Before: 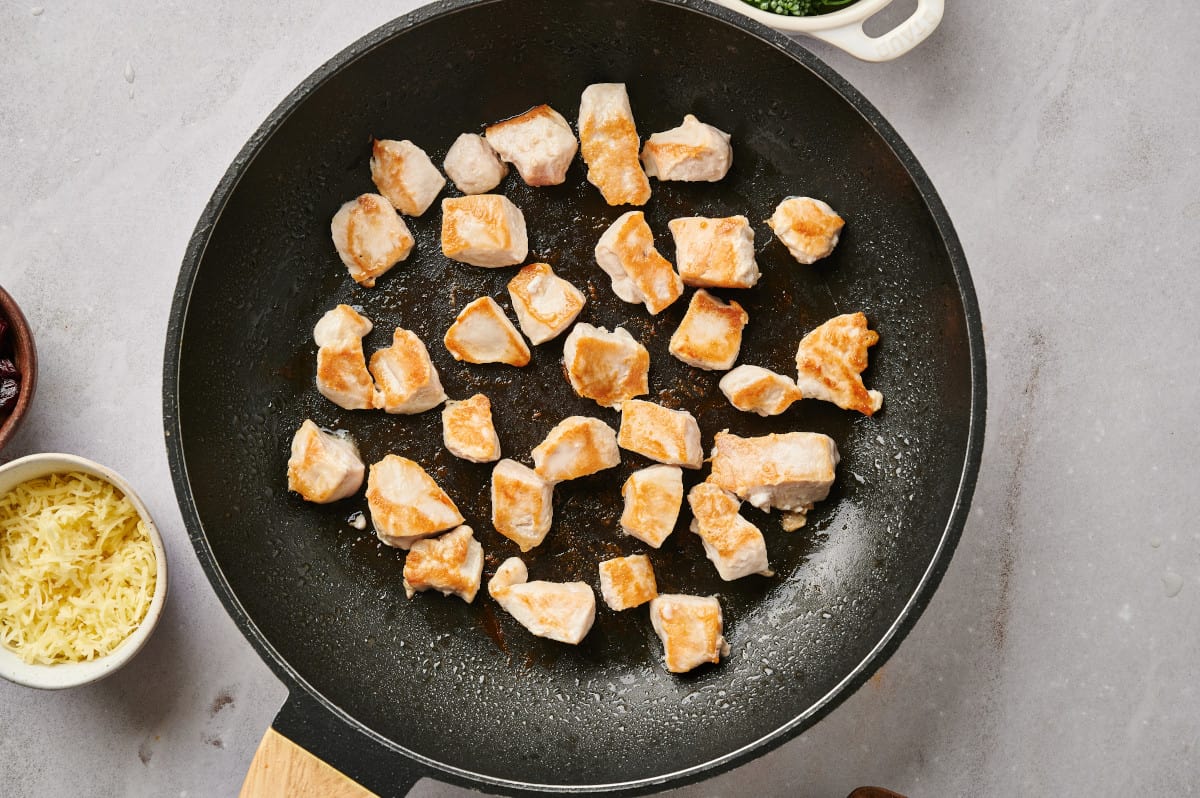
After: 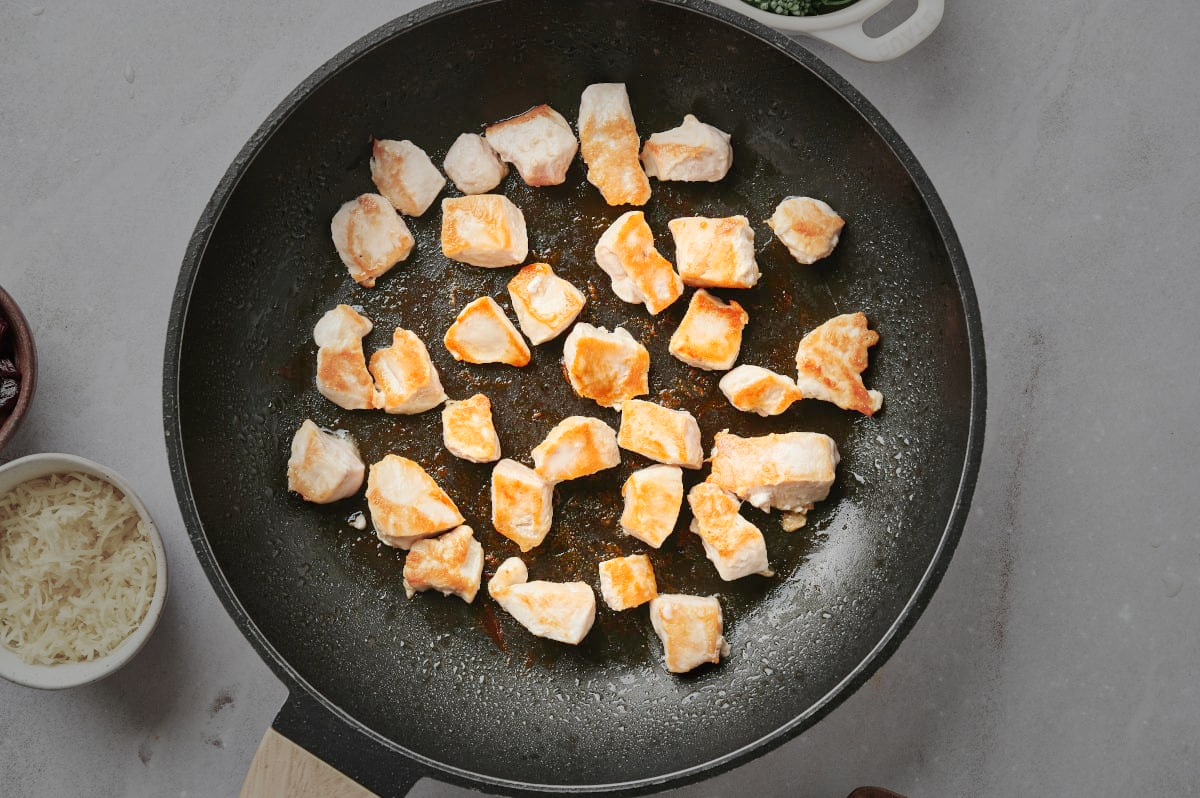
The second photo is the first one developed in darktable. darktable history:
levels: levels [0, 0.43, 0.984]
vignetting: fall-off start 31.28%, fall-off radius 34.64%, brightness -0.575
white balance: red 0.982, blue 1.018
